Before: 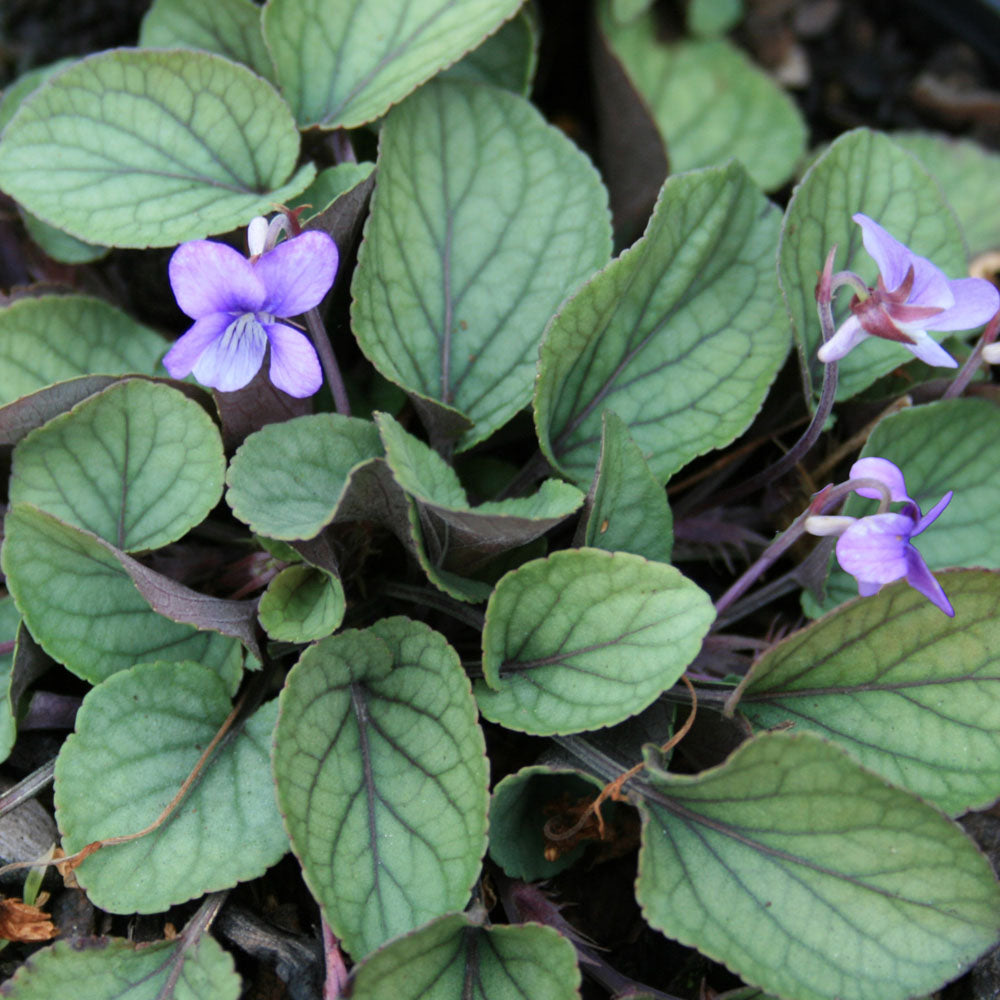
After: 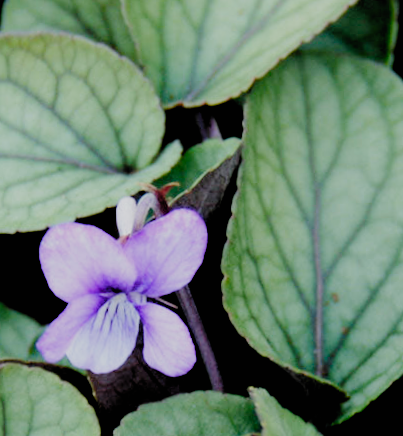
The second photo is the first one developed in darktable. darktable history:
crop and rotate: left 10.817%, top 0.062%, right 47.194%, bottom 53.626%
filmic rgb: black relative exposure -2.85 EV, white relative exposure 4.56 EV, hardness 1.77, contrast 1.25, preserve chrominance no, color science v5 (2021)
rotate and perspective: rotation -2.12°, lens shift (vertical) 0.009, lens shift (horizontal) -0.008, automatic cropping original format, crop left 0.036, crop right 0.964, crop top 0.05, crop bottom 0.959
